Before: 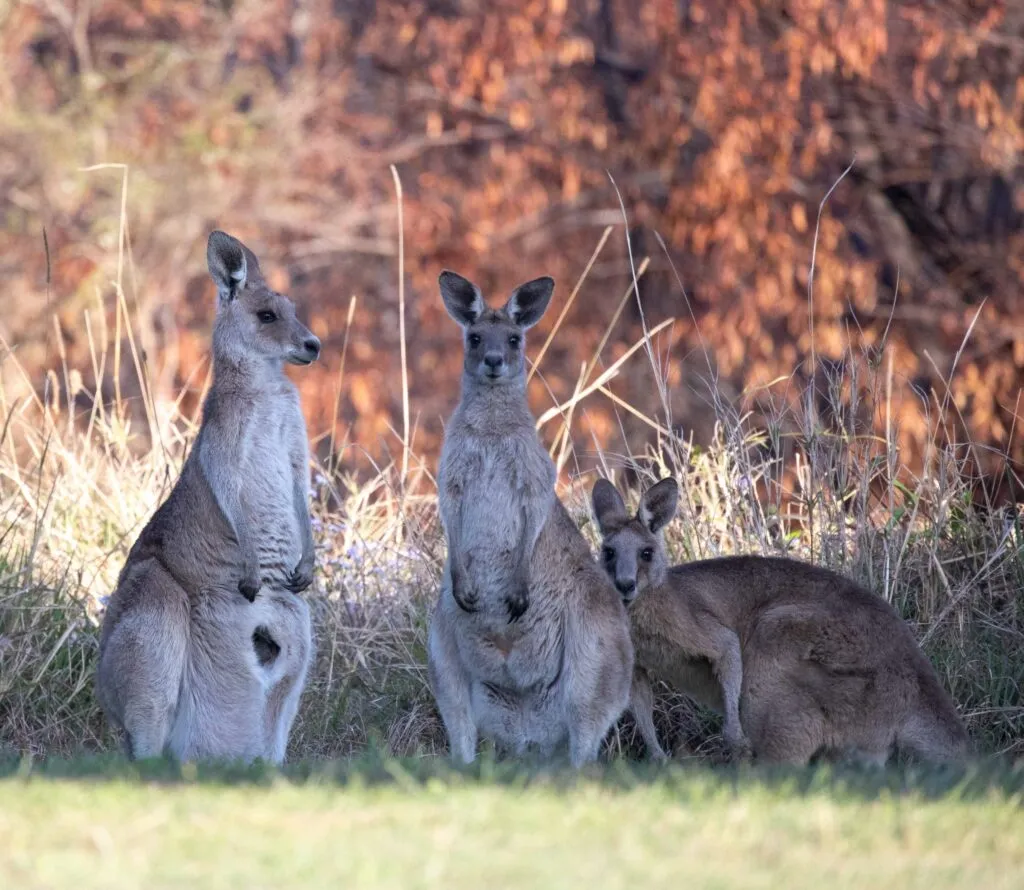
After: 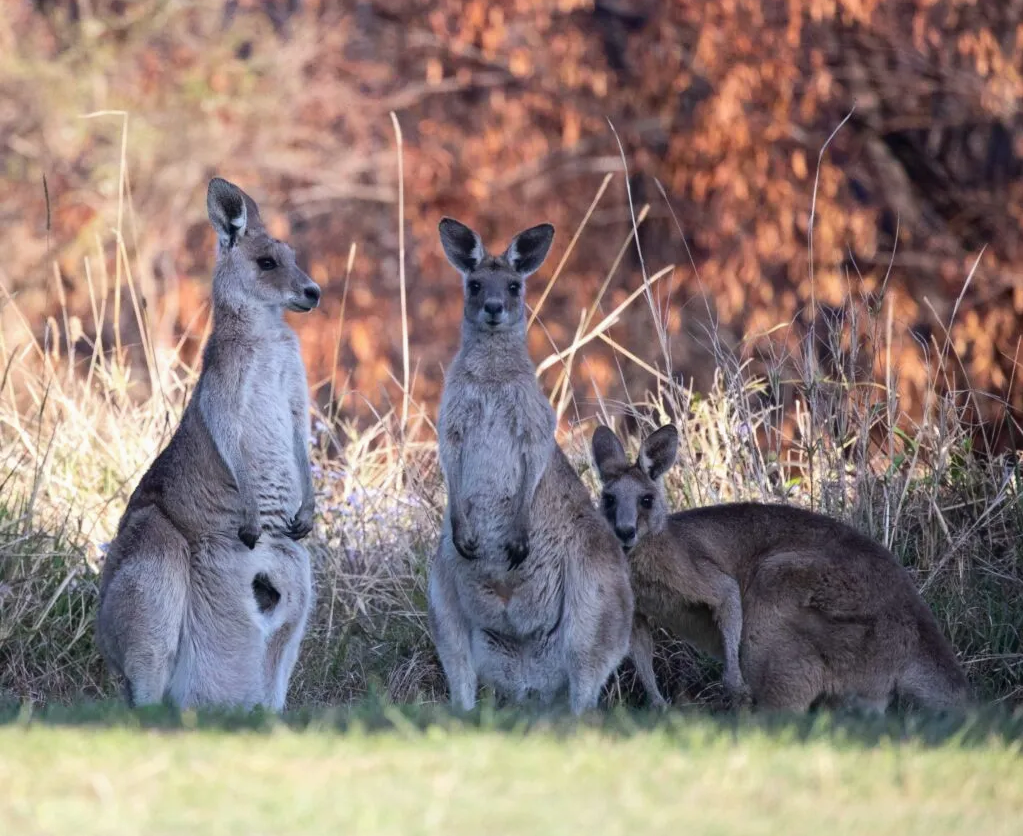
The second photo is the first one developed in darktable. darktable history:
tone curve: curves: ch0 [(0, 0) (0.003, 0.002) (0.011, 0.009) (0.025, 0.019) (0.044, 0.031) (0.069, 0.044) (0.1, 0.061) (0.136, 0.087) (0.177, 0.127) (0.224, 0.172) (0.277, 0.226) (0.335, 0.295) (0.399, 0.367) (0.468, 0.445) (0.543, 0.536) (0.623, 0.626) (0.709, 0.717) (0.801, 0.806) (0.898, 0.889) (1, 1)], color space Lab, independent channels, preserve colors none
crop and rotate: top 6.061%
local contrast: mode bilateral grid, contrast 99, coarseness 100, detail 92%, midtone range 0.2
